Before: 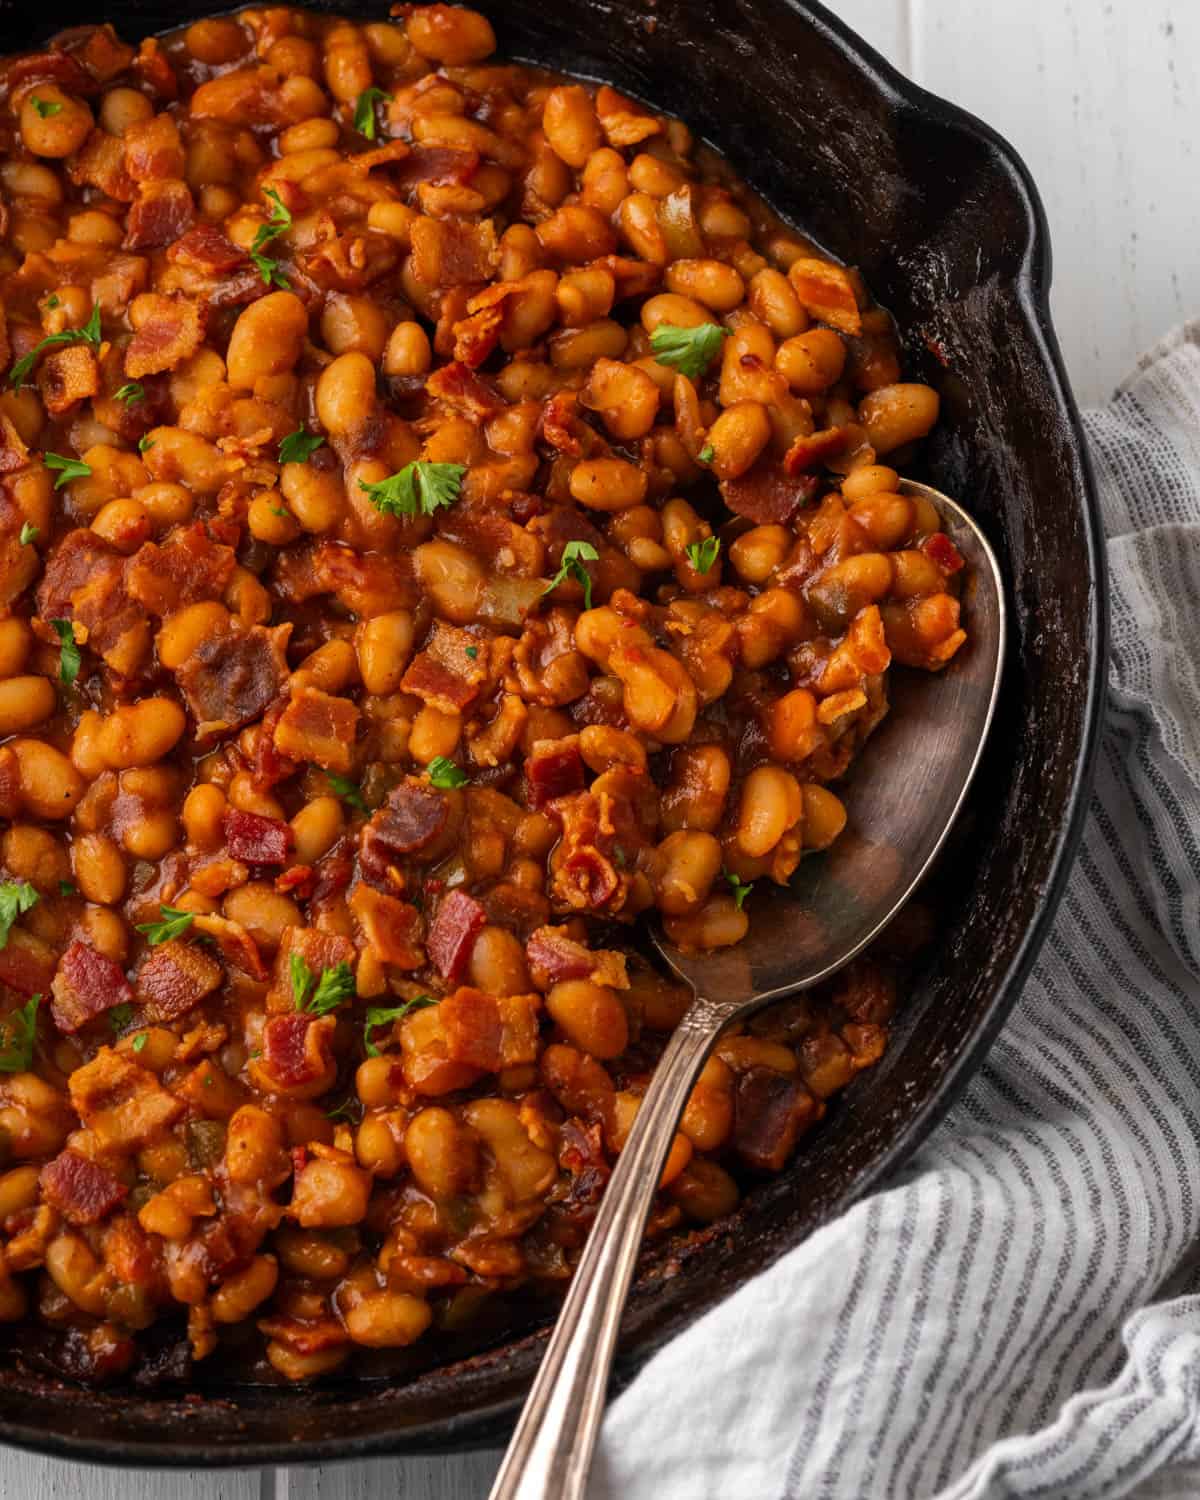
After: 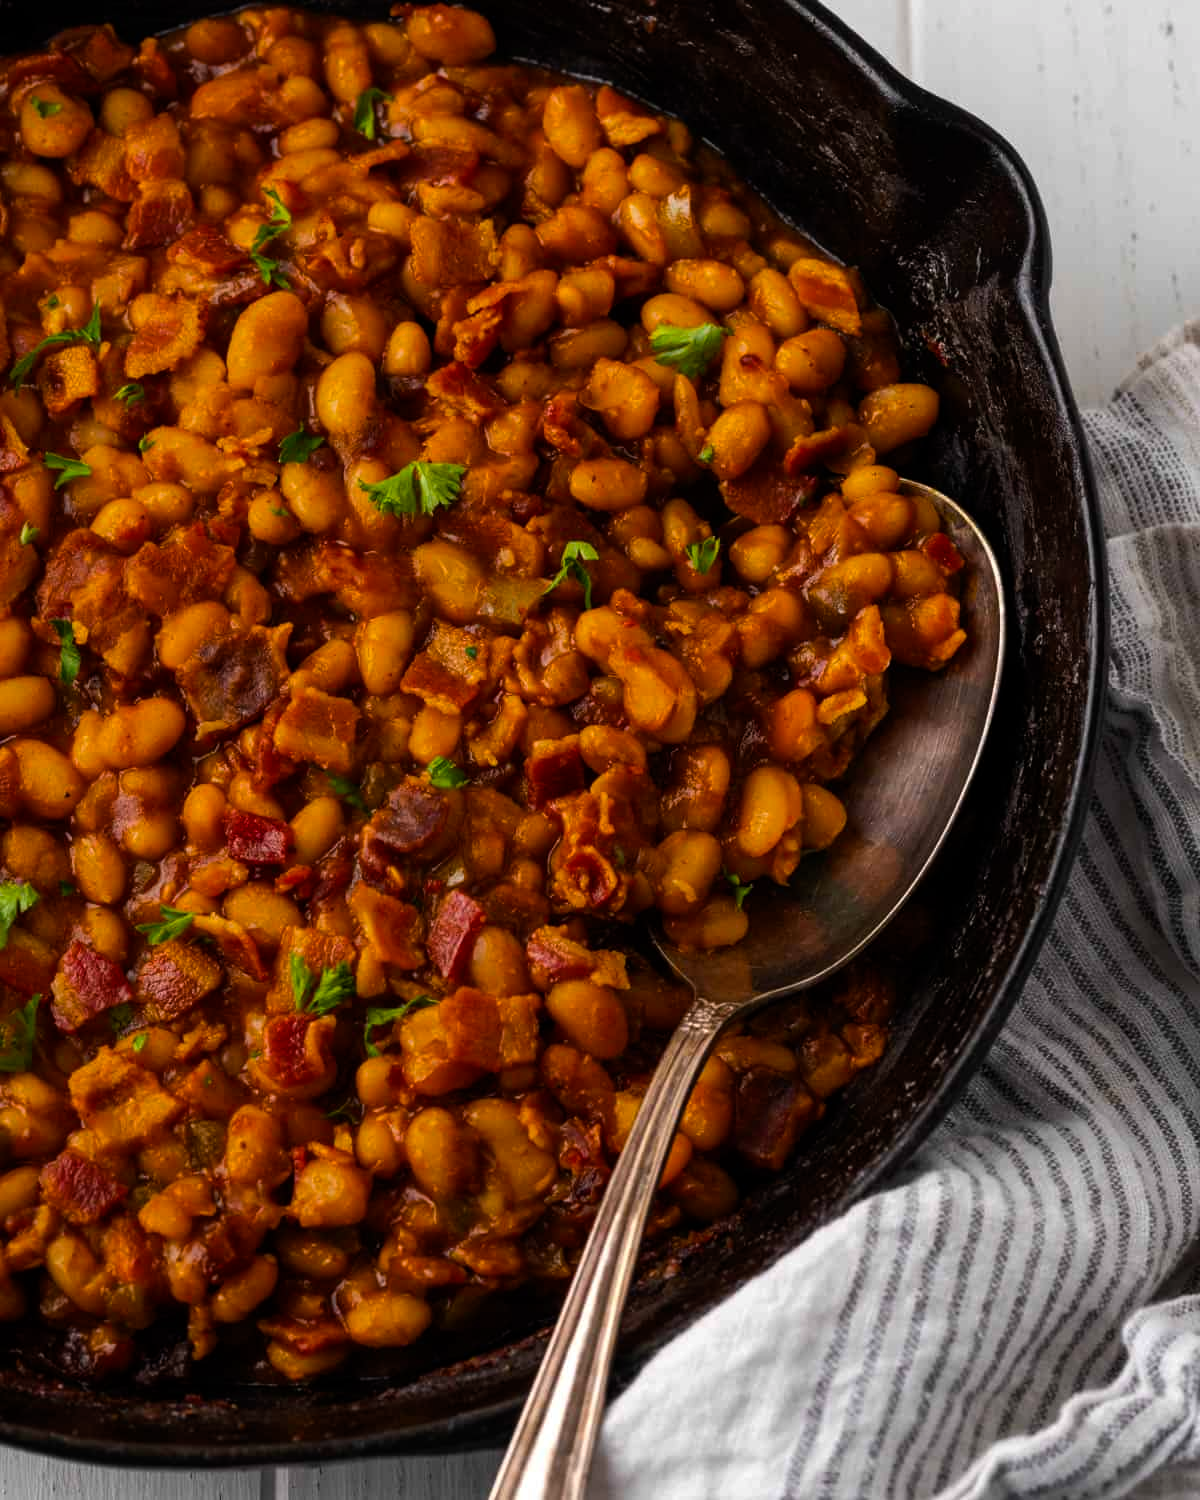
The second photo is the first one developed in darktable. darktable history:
color balance rgb: power › luminance -14.777%, linear chroma grading › global chroma 8.946%, perceptual saturation grading › global saturation 17.844%, global vibrance 6.16%
